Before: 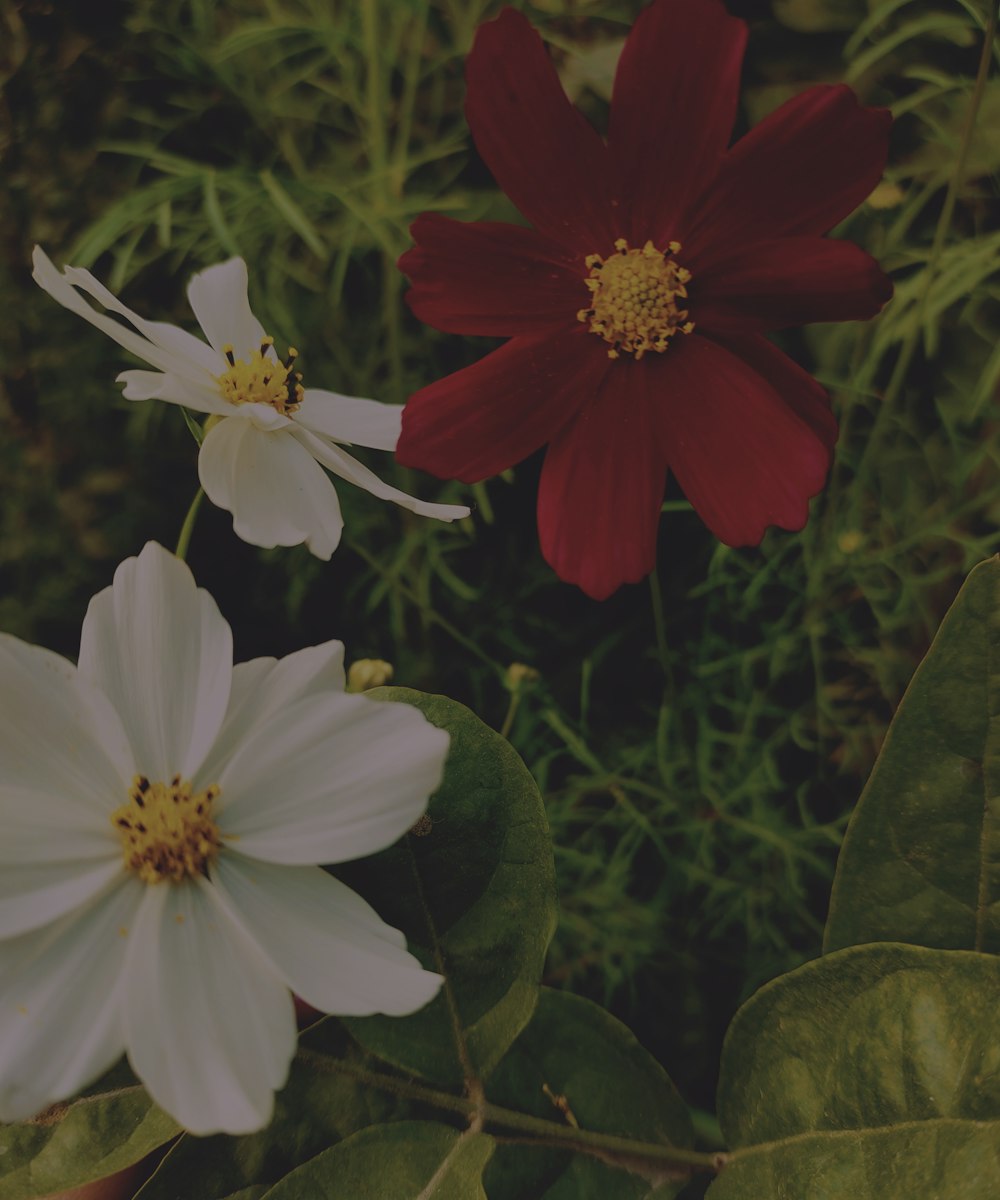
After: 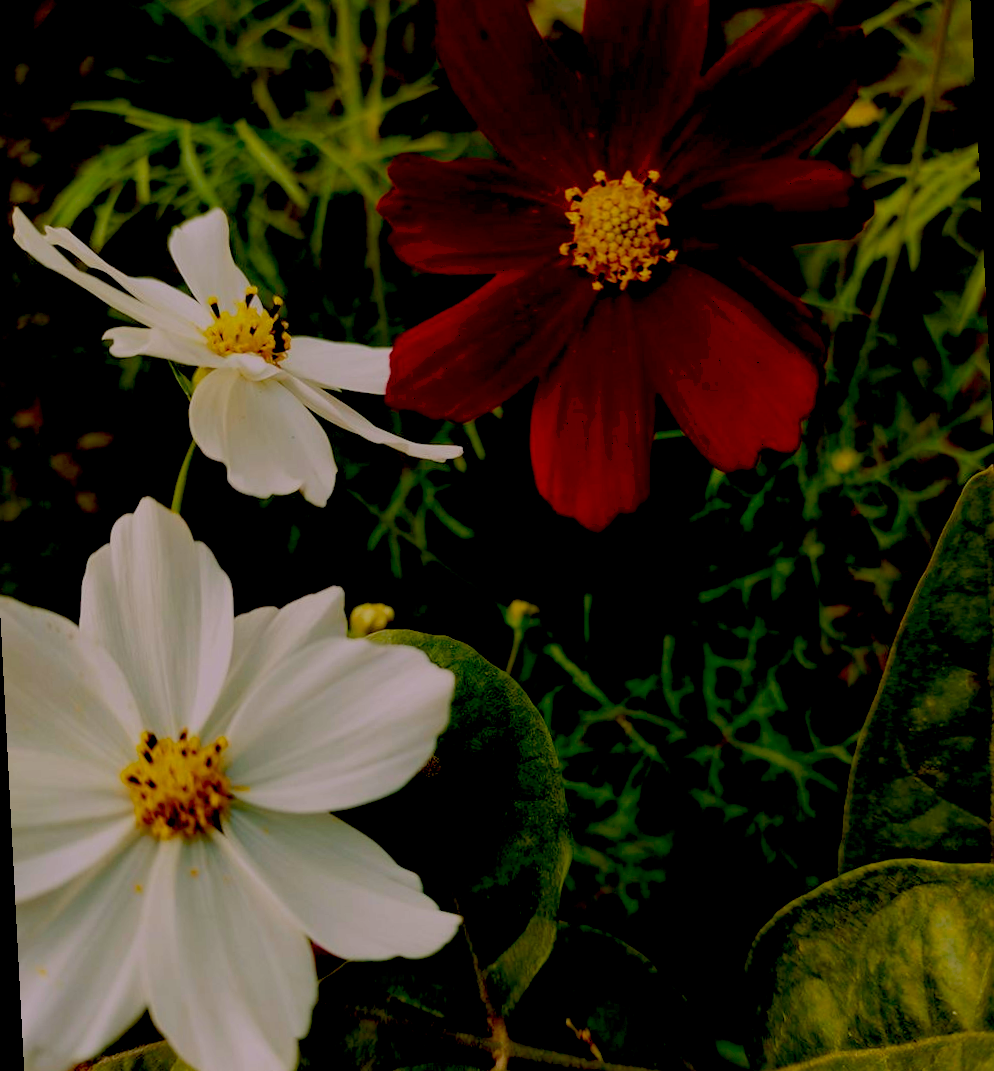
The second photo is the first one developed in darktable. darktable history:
local contrast: mode bilateral grid, contrast 10, coarseness 25, detail 110%, midtone range 0.2
rotate and perspective: rotation -3°, crop left 0.031, crop right 0.968, crop top 0.07, crop bottom 0.93
base curve: curves: ch0 [(0, 0) (0.557, 0.834) (1, 1)]
exposure: black level correction 0.031, exposure 0.304 EV, compensate highlight preservation false
crop: top 0.05%, bottom 0.098%
